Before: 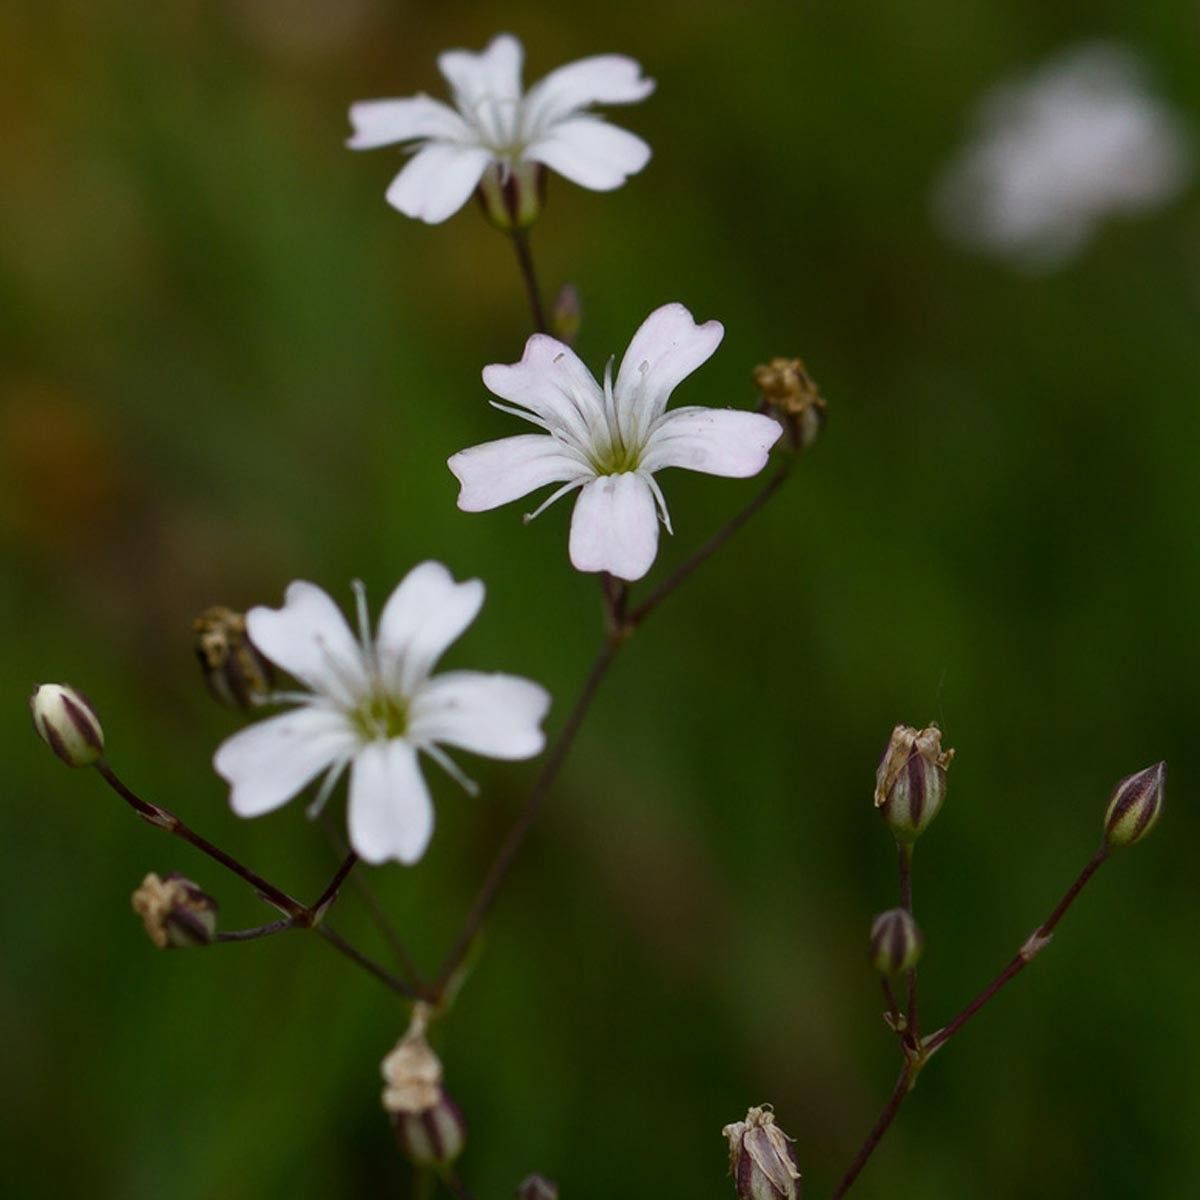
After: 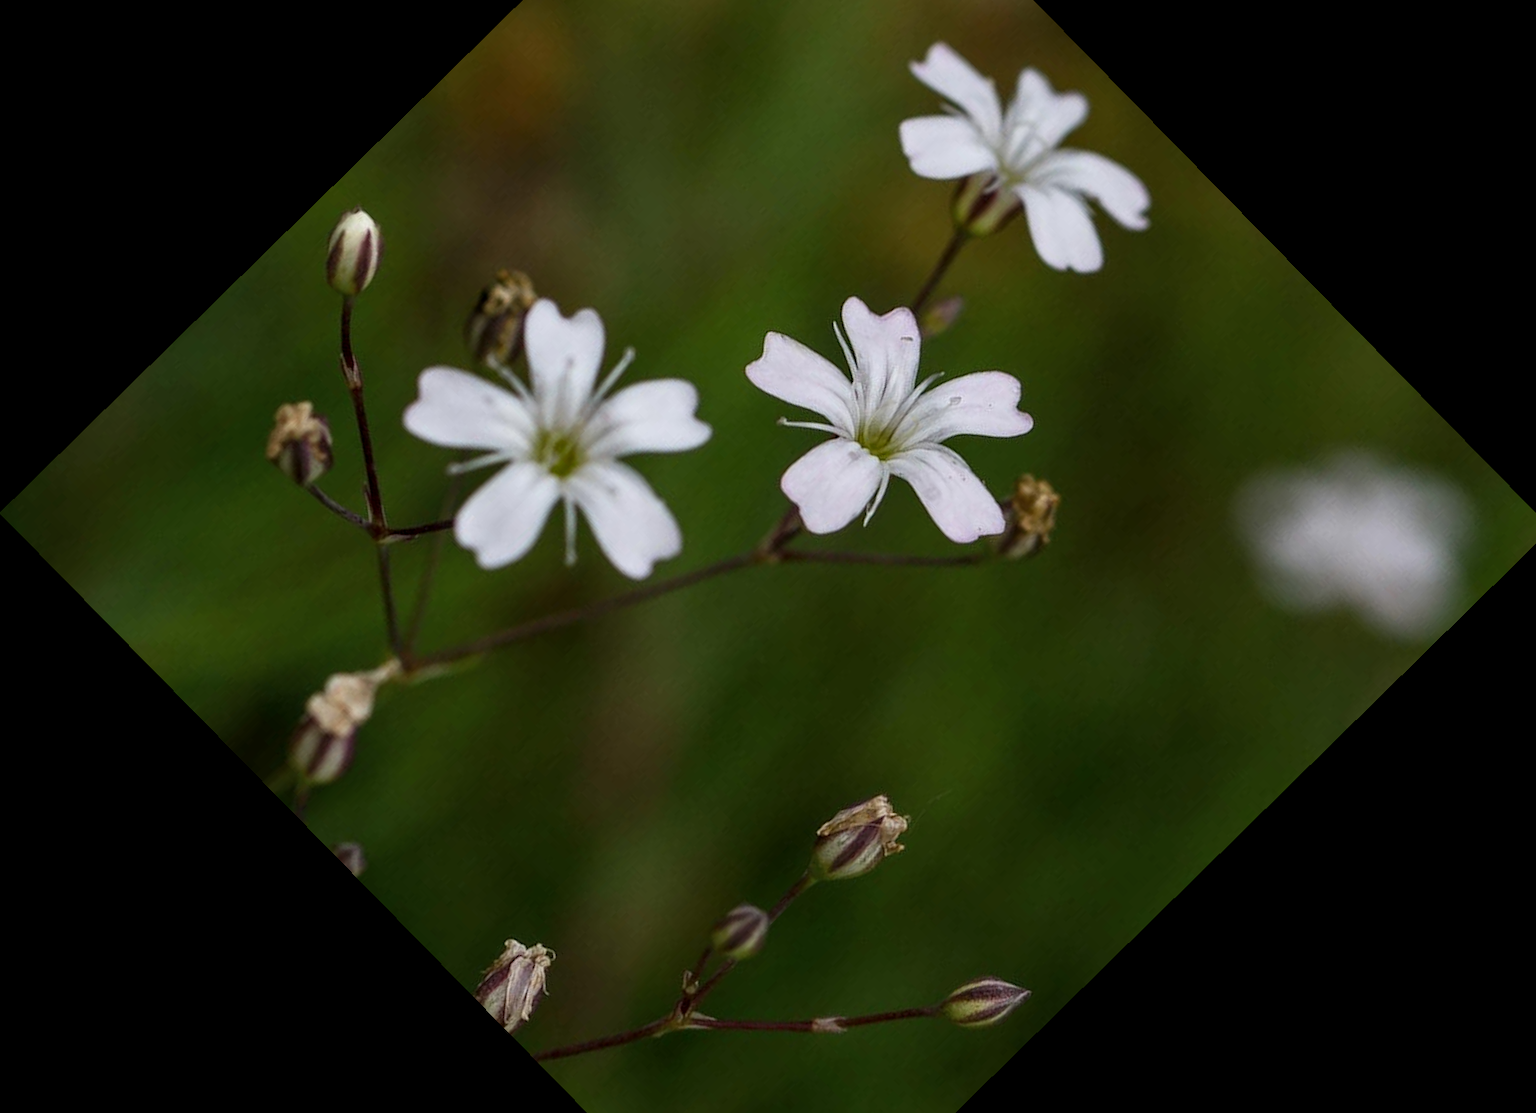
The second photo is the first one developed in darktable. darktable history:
local contrast: on, module defaults
crop and rotate: angle -45.58°, top 16.438%, right 0.907%, bottom 11.704%
